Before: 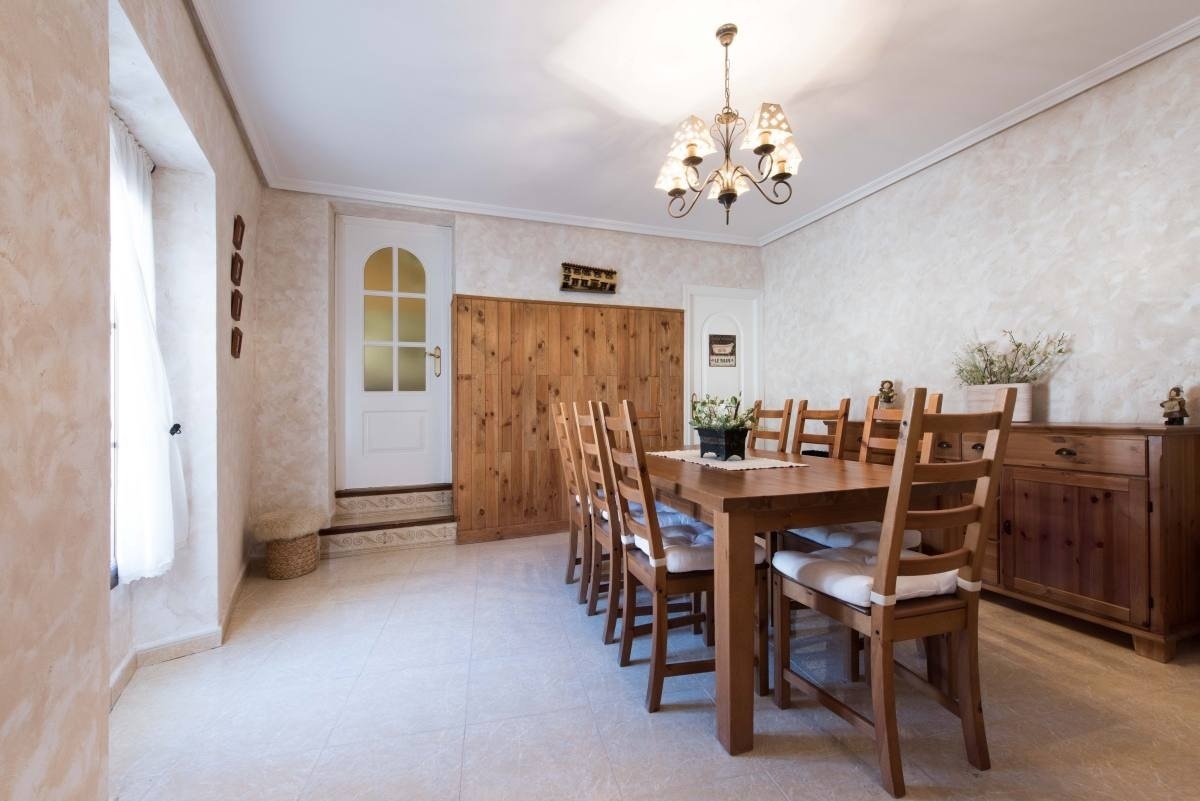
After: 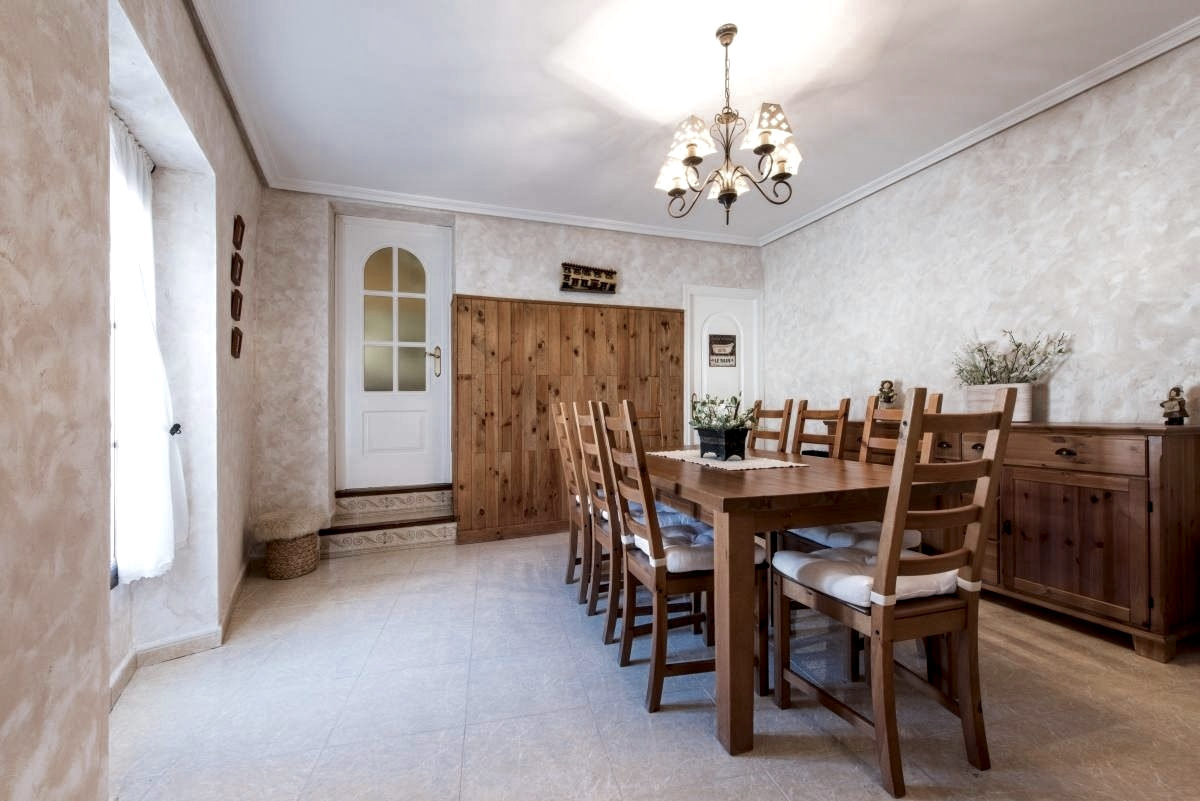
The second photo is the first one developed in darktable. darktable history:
local contrast: detail 142%
color zones: curves: ch0 [(0, 0.5) (0.125, 0.4) (0.25, 0.5) (0.375, 0.4) (0.5, 0.4) (0.625, 0.35) (0.75, 0.35) (0.875, 0.5)]; ch1 [(0, 0.35) (0.125, 0.45) (0.25, 0.35) (0.375, 0.35) (0.5, 0.35) (0.625, 0.35) (0.75, 0.45) (0.875, 0.35)]; ch2 [(0, 0.6) (0.125, 0.5) (0.25, 0.5) (0.375, 0.6) (0.5, 0.6) (0.625, 0.5) (0.75, 0.5) (0.875, 0.5)]
contrast brightness saturation: saturation -0.052
